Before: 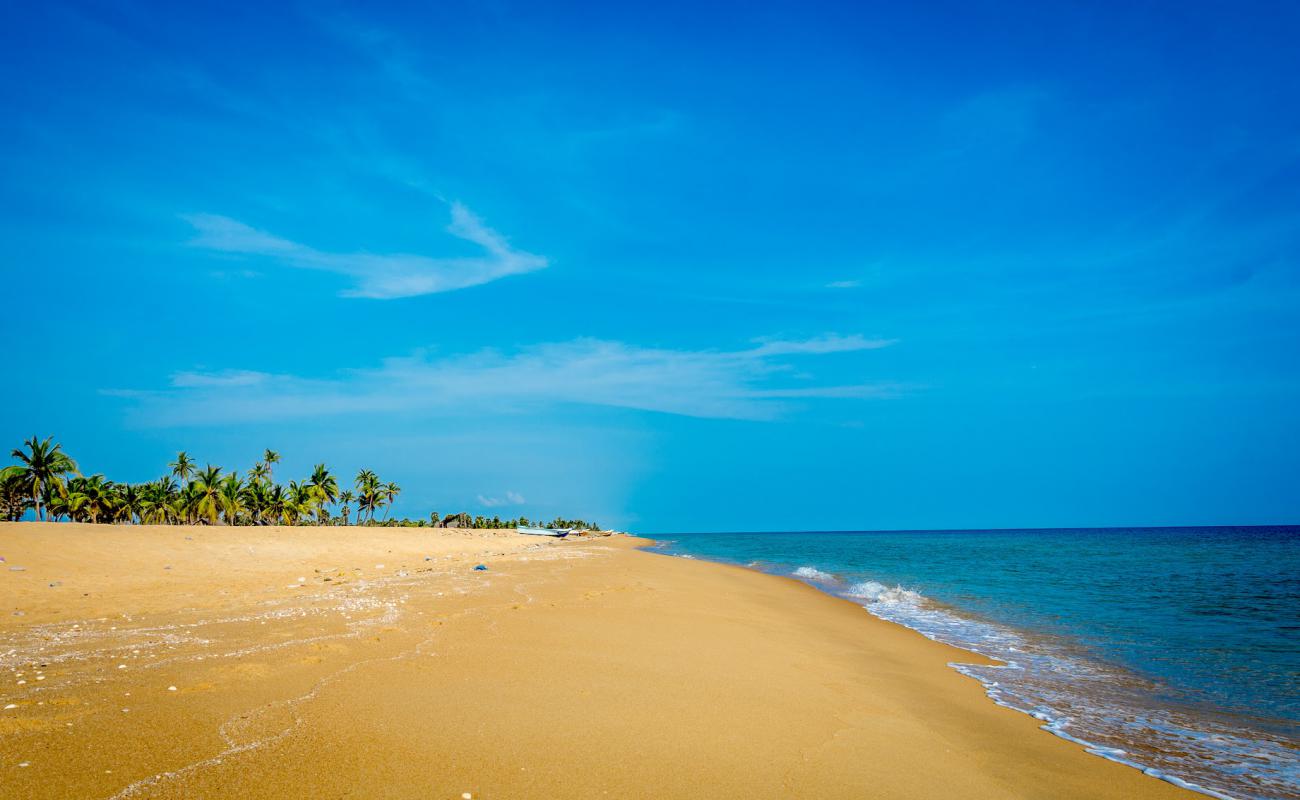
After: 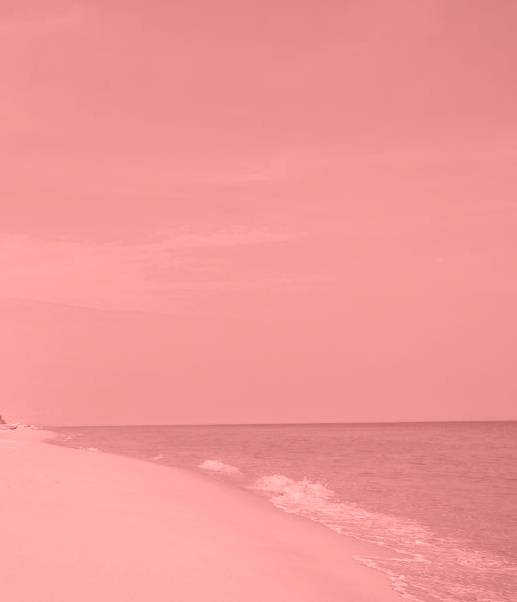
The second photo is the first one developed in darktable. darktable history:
crop: left 45.721%, top 13.393%, right 14.118%, bottom 10.01%
colorize: saturation 51%, source mix 50.67%, lightness 50.67%
